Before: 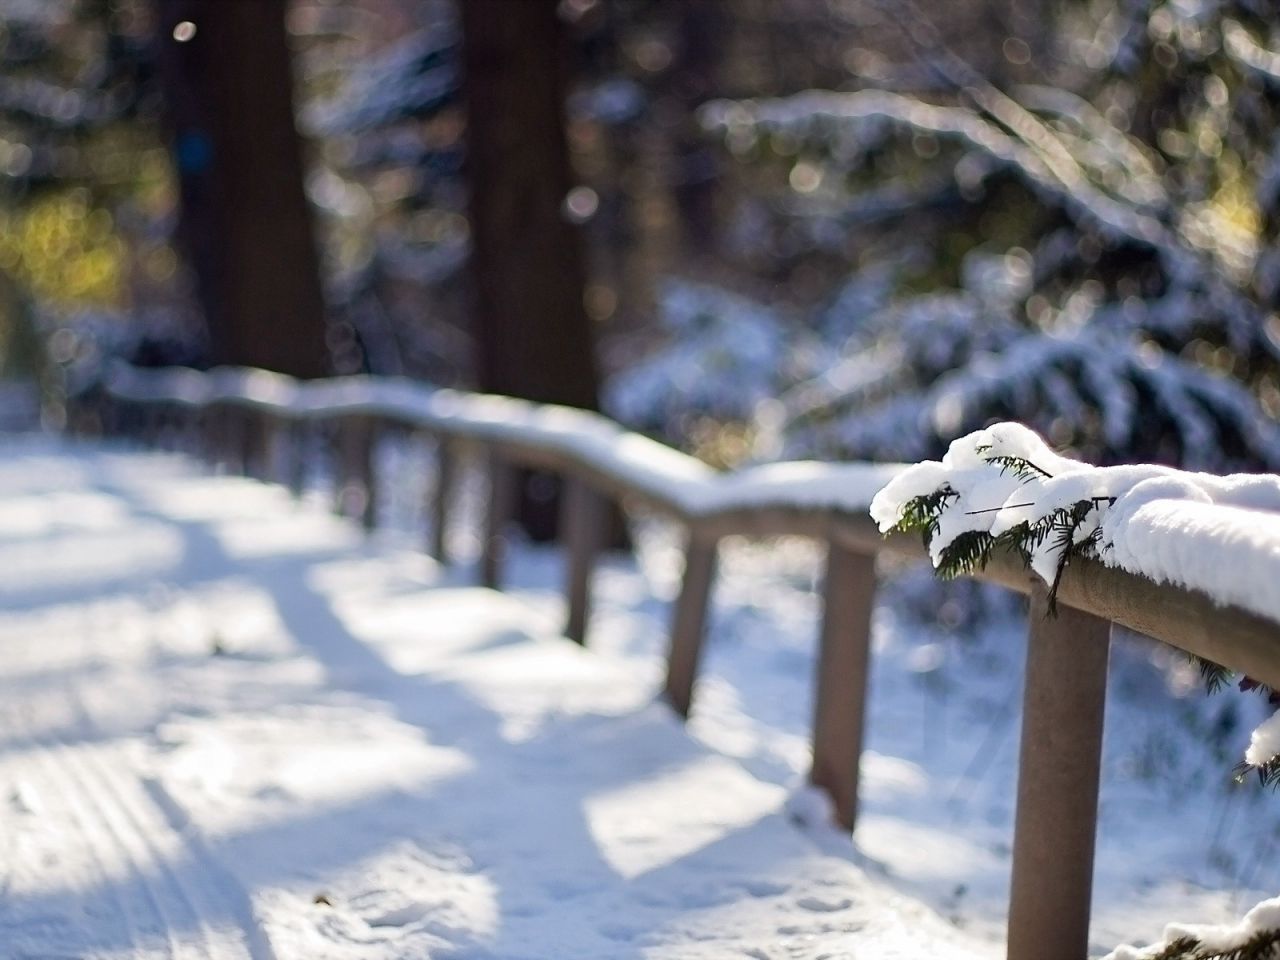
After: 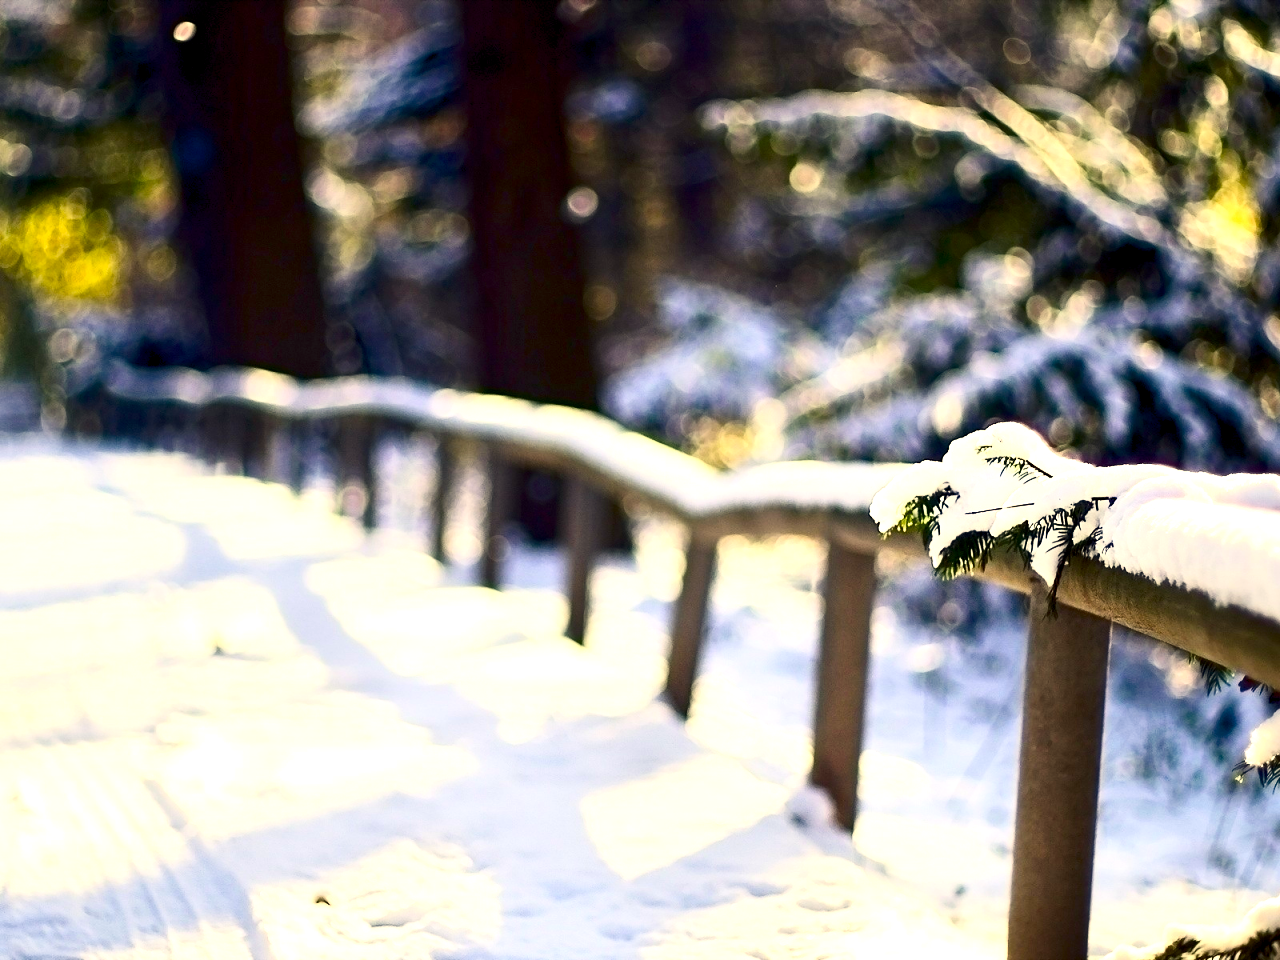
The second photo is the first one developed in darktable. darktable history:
color correction: highlights a* 2.51, highlights b* 23.18
contrast brightness saturation: contrast 0.296
exposure: exposure 0.152 EV, compensate highlight preservation false
color balance rgb: shadows lift › chroma 2.023%, shadows lift › hue 214.58°, highlights gain › chroma 0.127%, highlights gain › hue 329.75°, global offset › luminance -0.5%, perceptual saturation grading › global saturation 20%, perceptual saturation grading › highlights -25.677%, perceptual saturation grading › shadows 24.393%, perceptual brilliance grading › global brilliance 12.014%, perceptual brilliance grading › highlights 15.204%, global vibrance 20%
